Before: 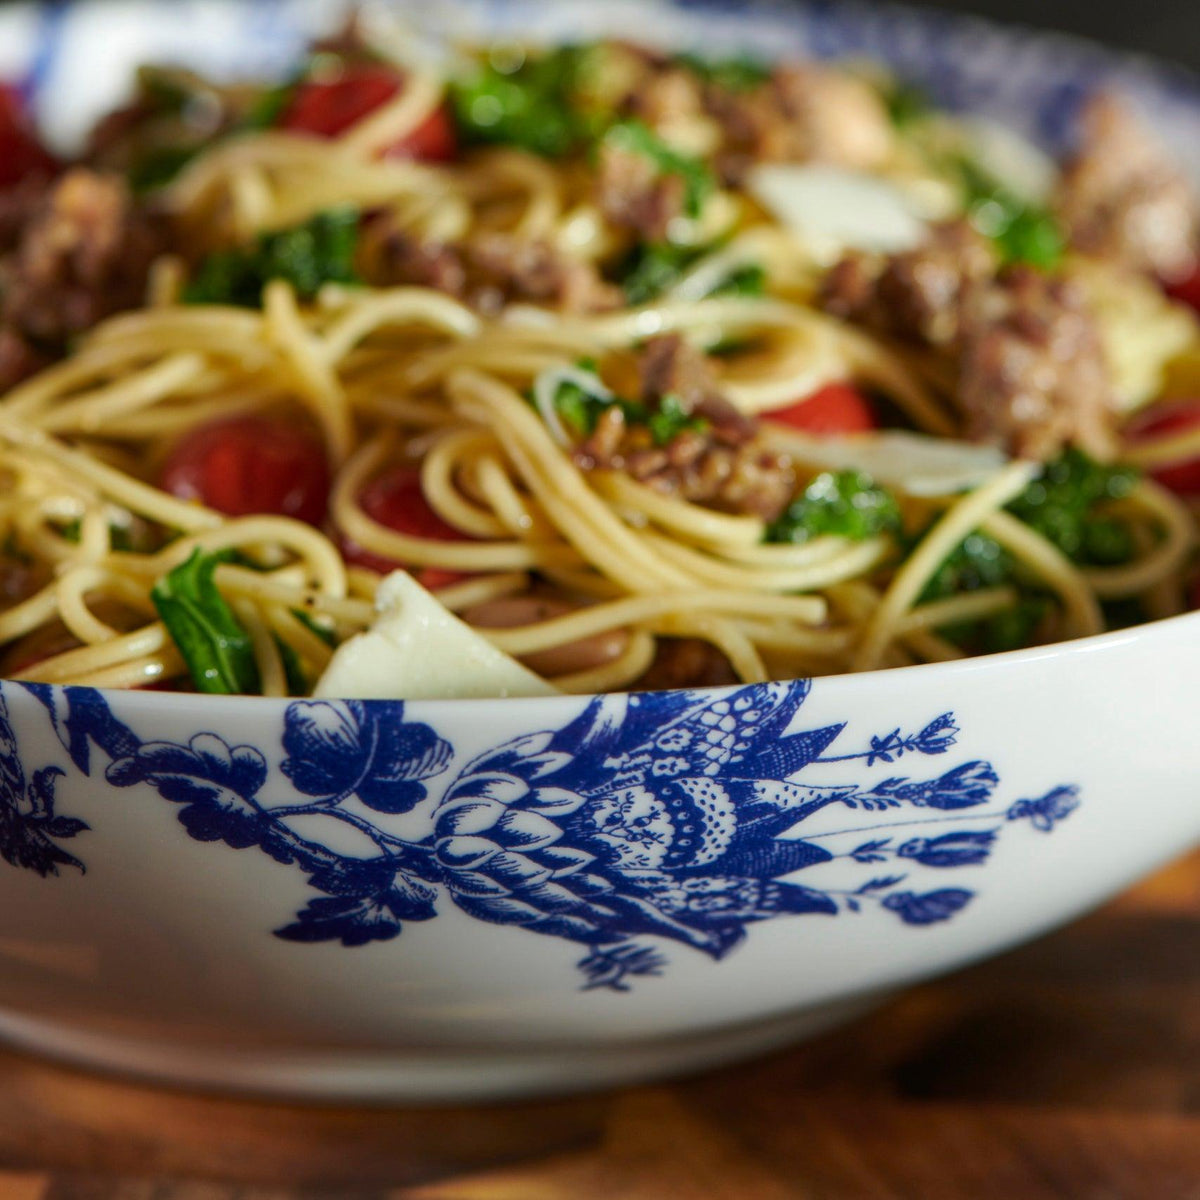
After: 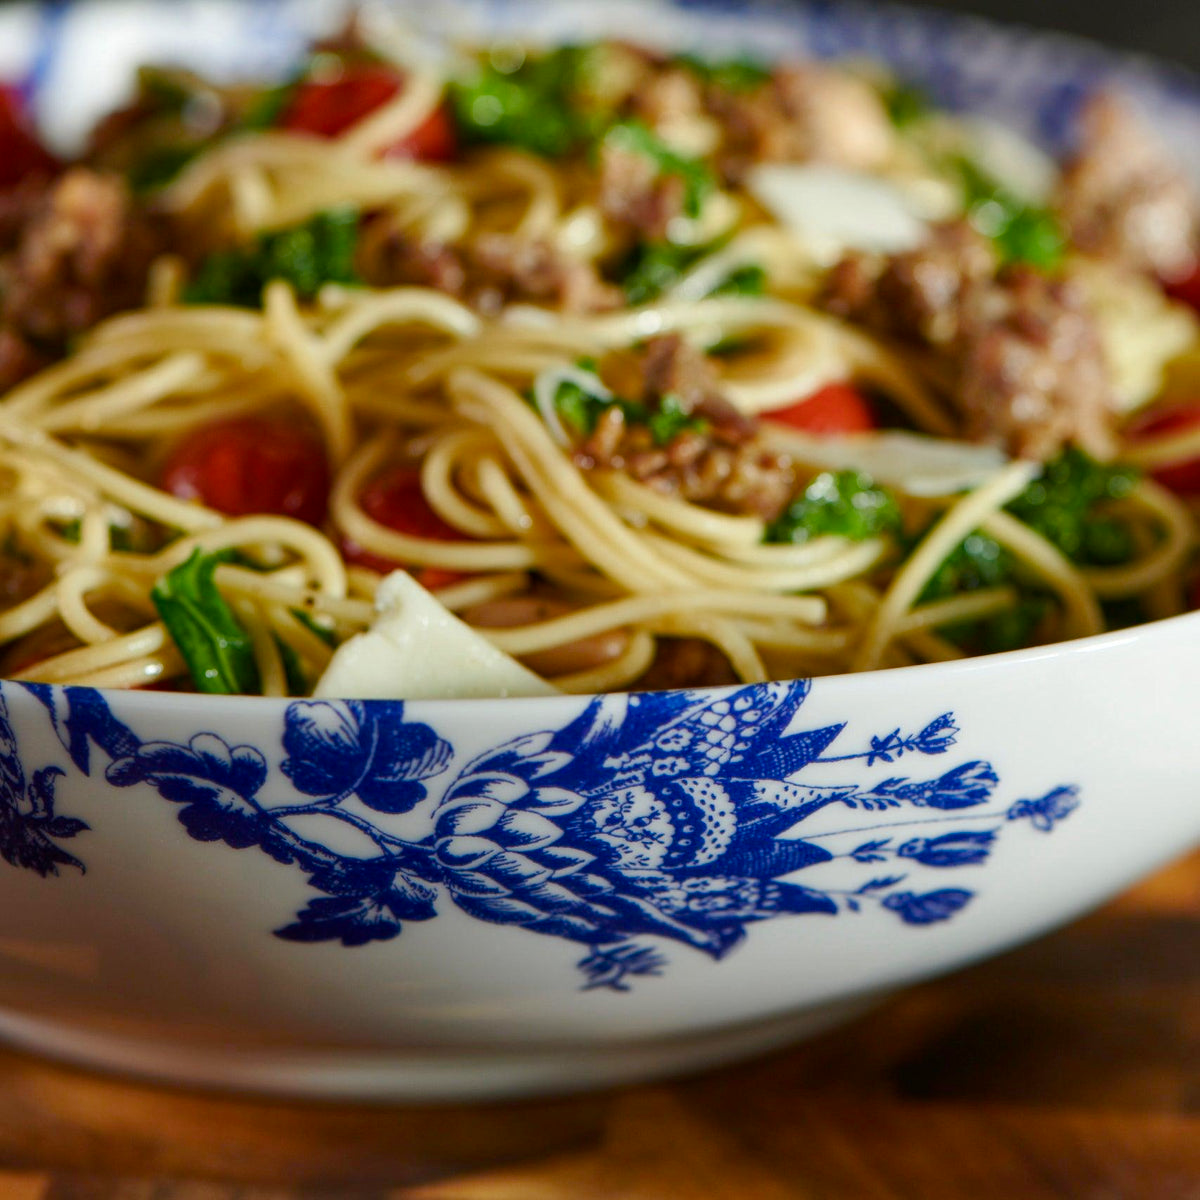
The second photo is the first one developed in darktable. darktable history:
color balance rgb: linear chroma grading › global chroma 15.443%, perceptual saturation grading › global saturation 0.719%, perceptual saturation grading › highlights -30.587%, perceptual saturation grading › shadows 19.682%, global vibrance 10.043%
